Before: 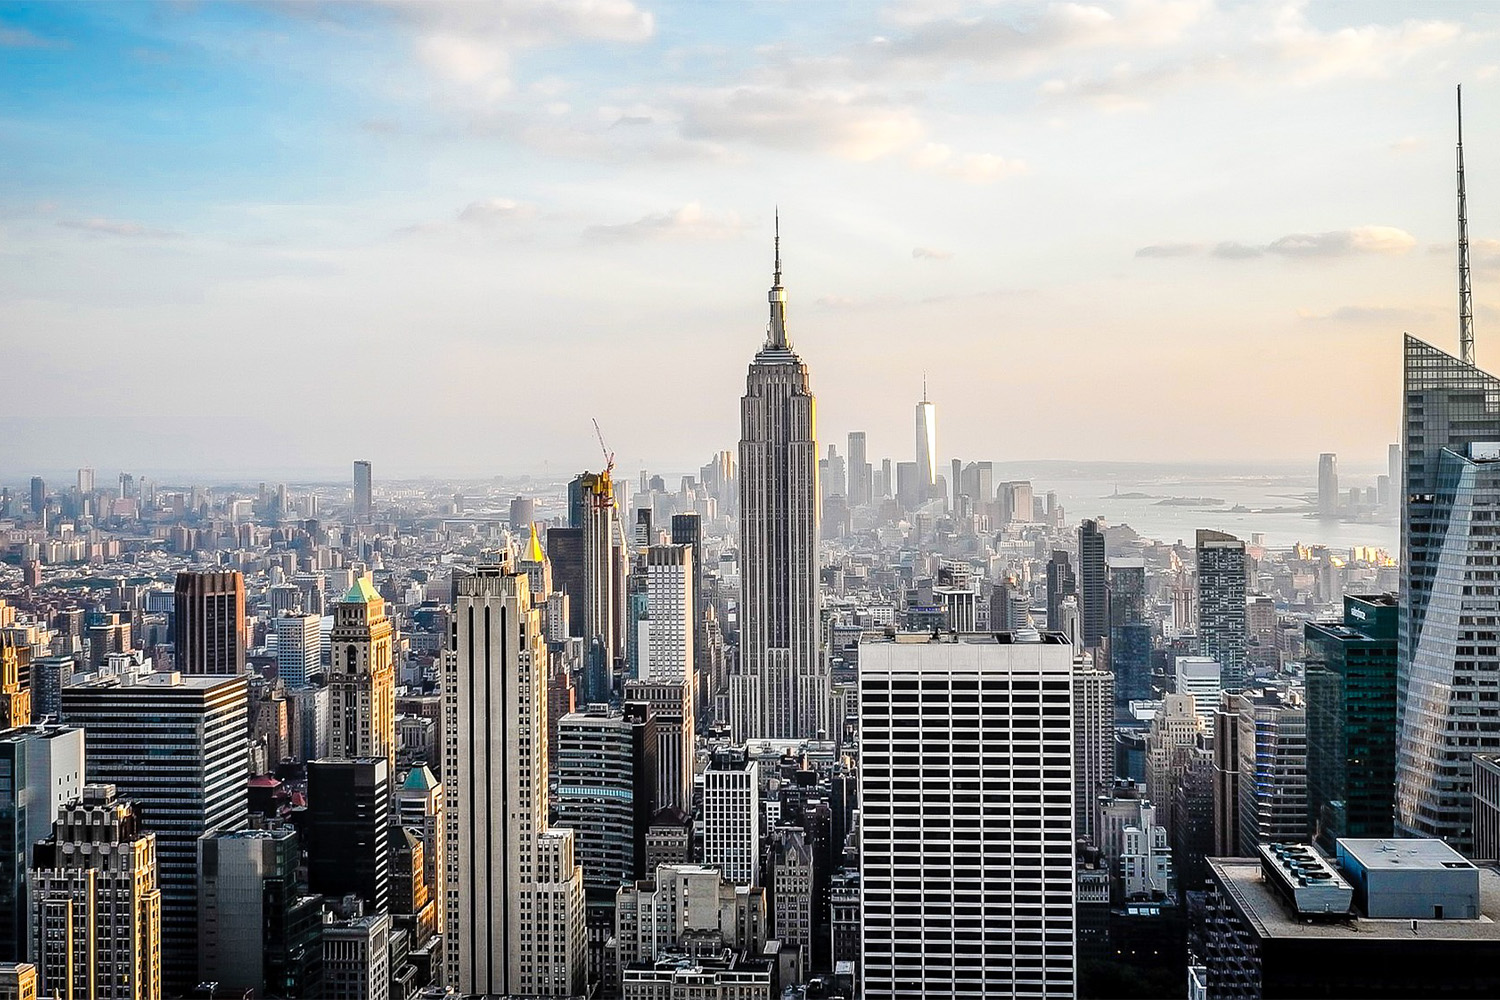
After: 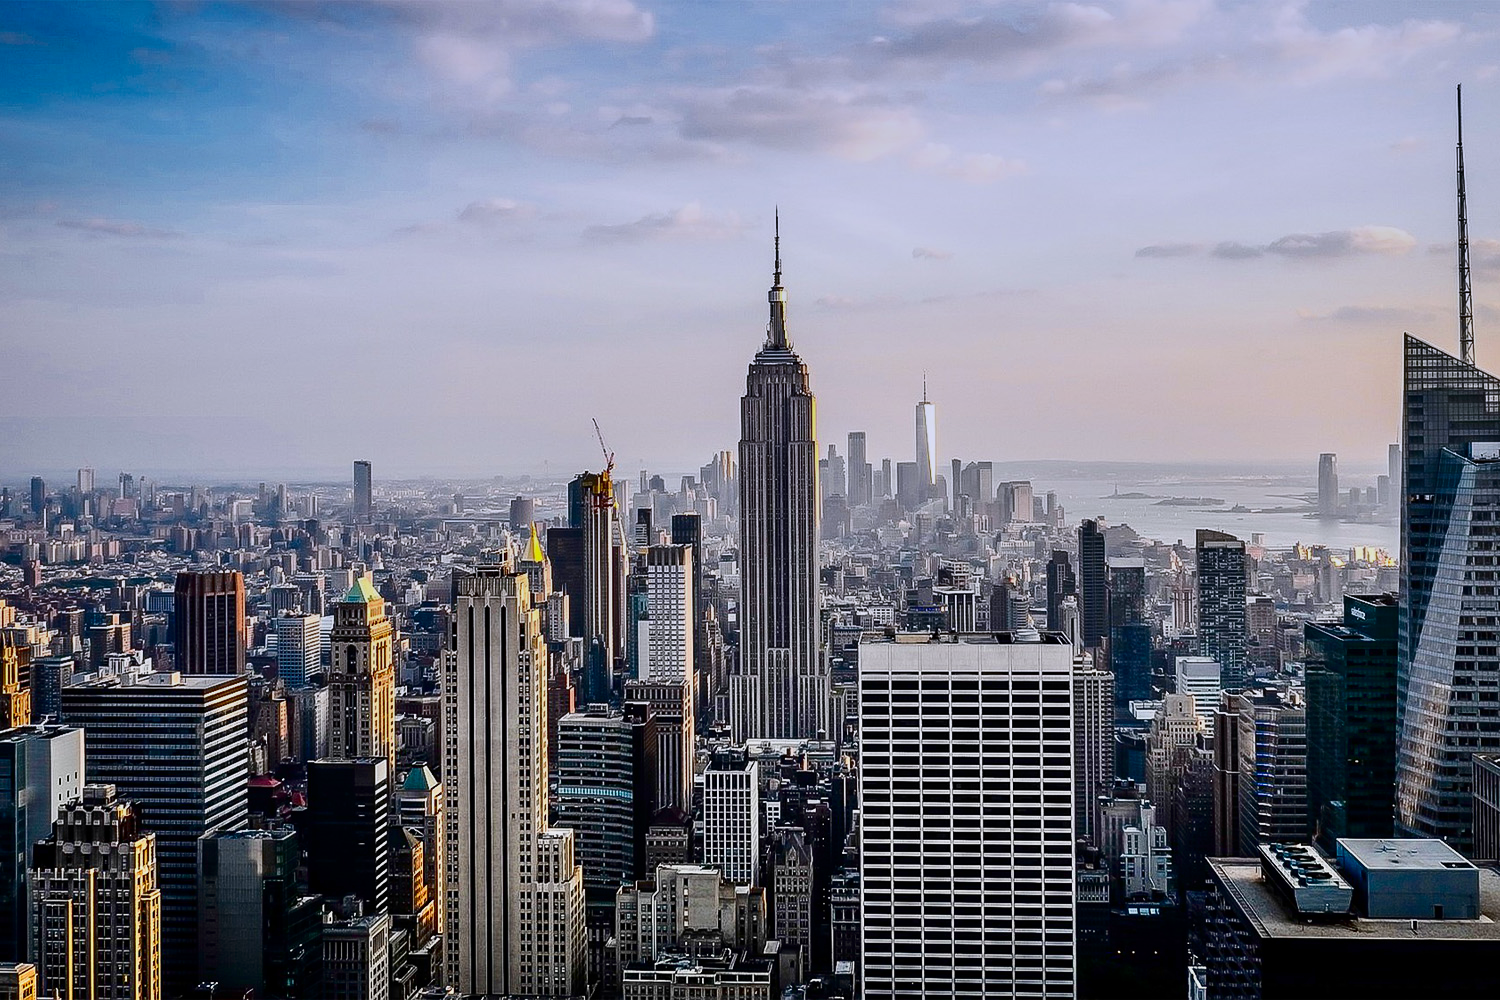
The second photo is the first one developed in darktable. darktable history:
graduated density: hue 238.83°, saturation 50%
white balance: red 1, blue 1
tone equalizer: -8 EV 0.25 EV, -7 EV 0.417 EV, -6 EV 0.417 EV, -5 EV 0.25 EV, -3 EV -0.25 EV, -2 EV -0.417 EV, -1 EV -0.417 EV, +0 EV -0.25 EV, edges refinement/feathering 500, mask exposure compensation -1.57 EV, preserve details guided filter
contrast brightness saturation: contrast 0.32, brightness -0.08, saturation 0.17
